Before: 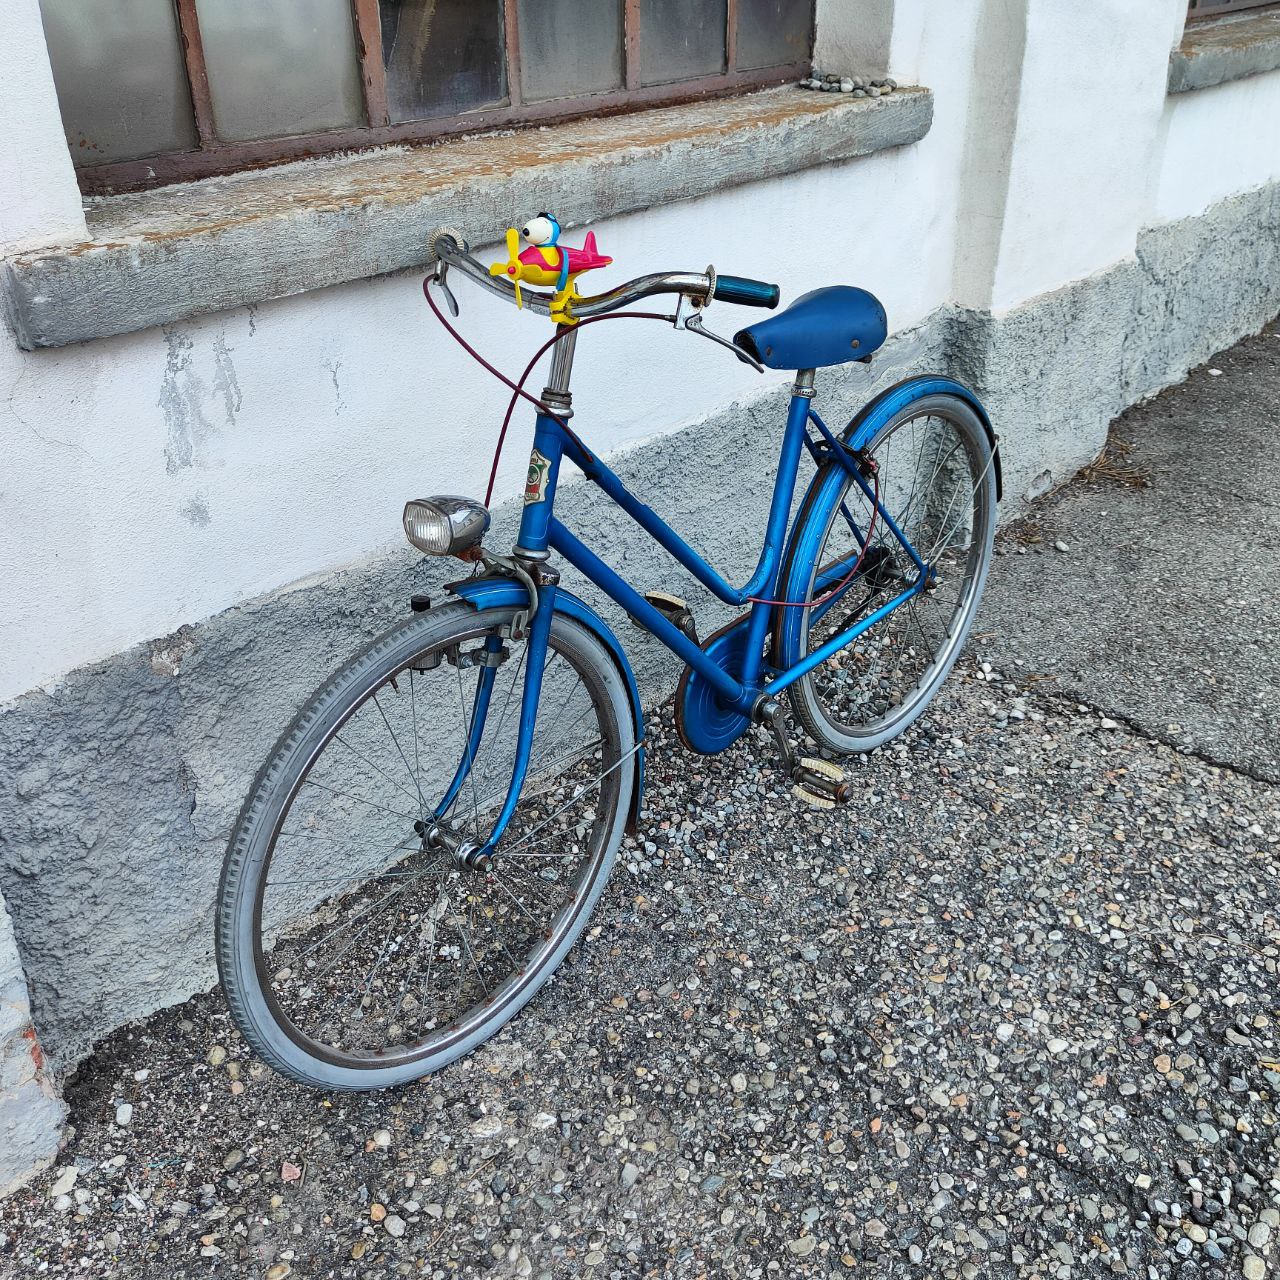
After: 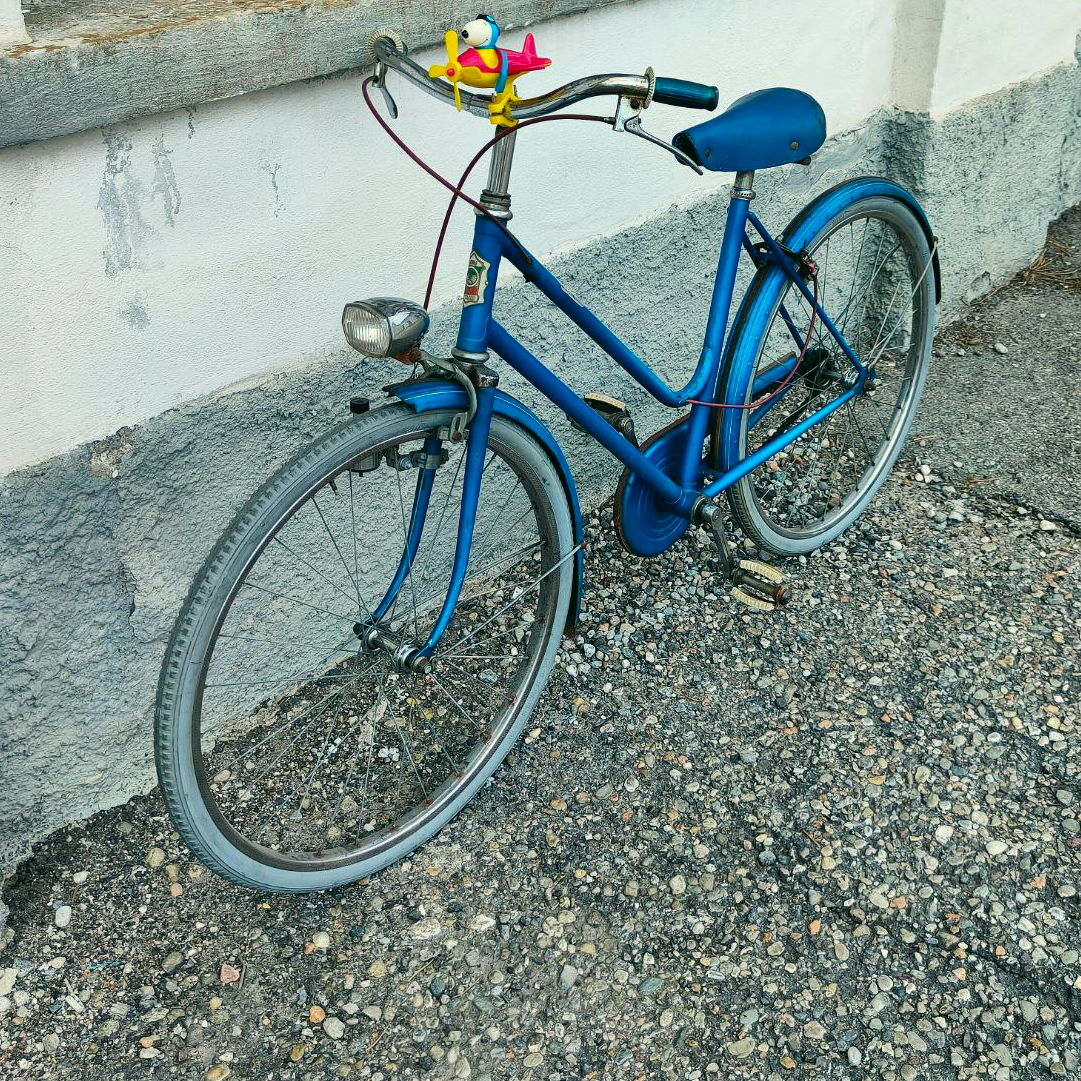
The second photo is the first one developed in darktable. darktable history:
crop and rotate: left 4.842%, top 15.51%, right 10.668%
color correction: highlights a* -0.482, highlights b* 9.48, shadows a* -9.48, shadows b* 0.803
